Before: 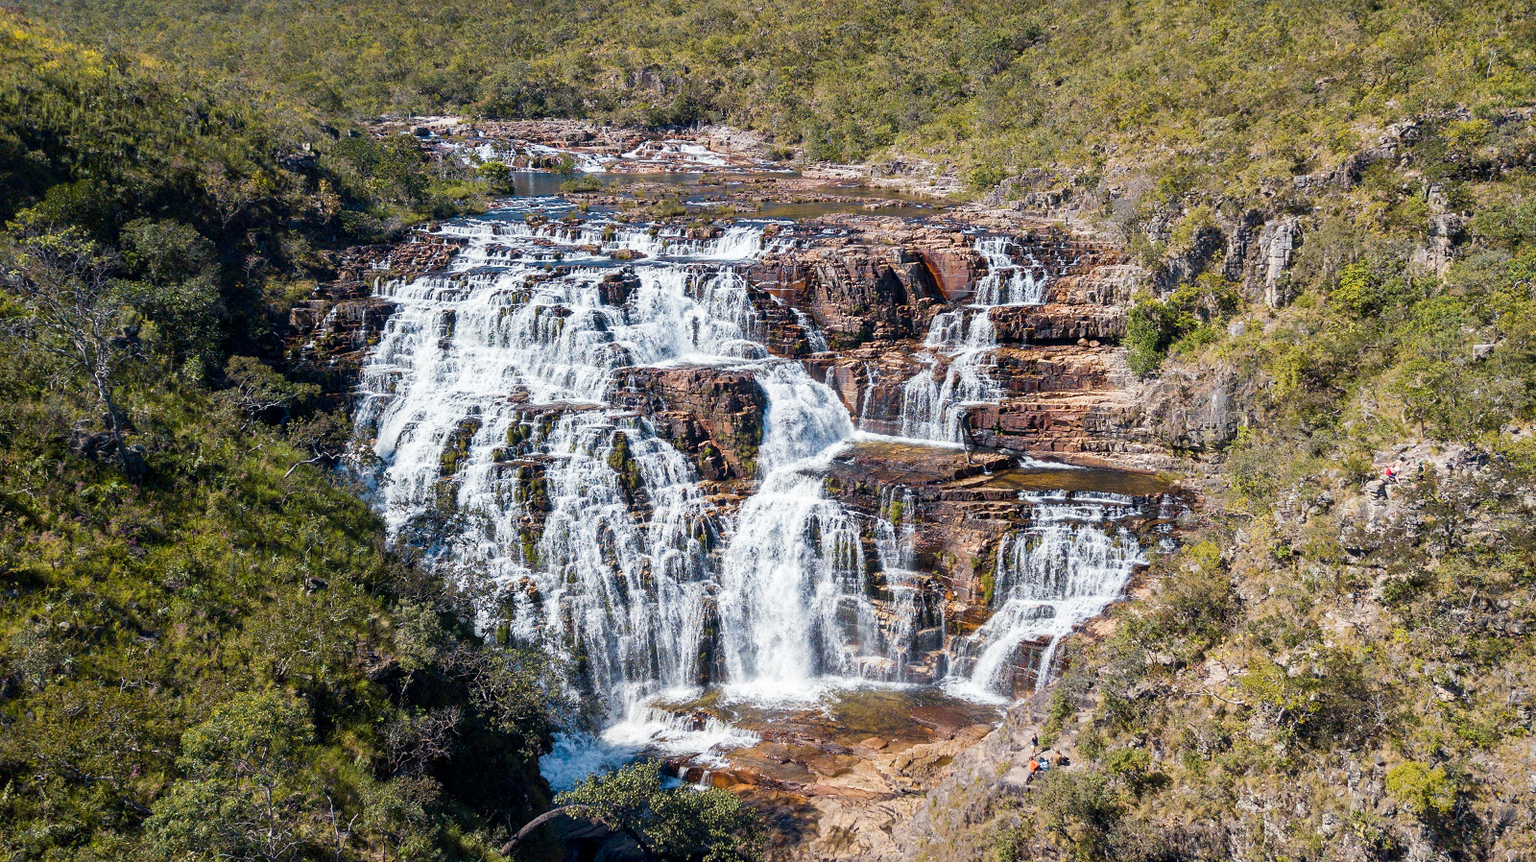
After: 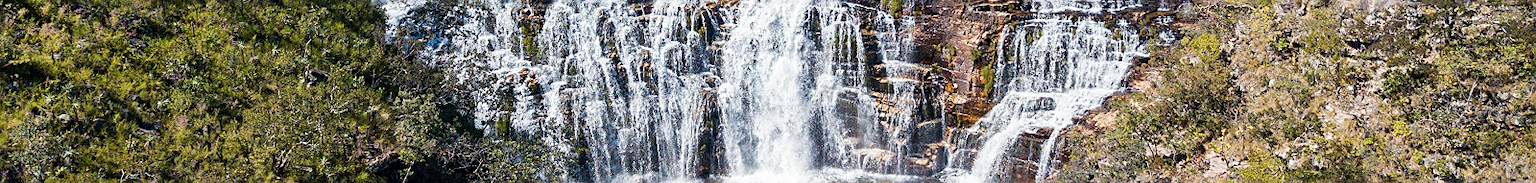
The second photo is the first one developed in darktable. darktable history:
crop and rotate: top 58.98%, bottom 19.64%
sharpen: on, module defaults
shadows and highlights: radius 262.96, soften with gaussian
